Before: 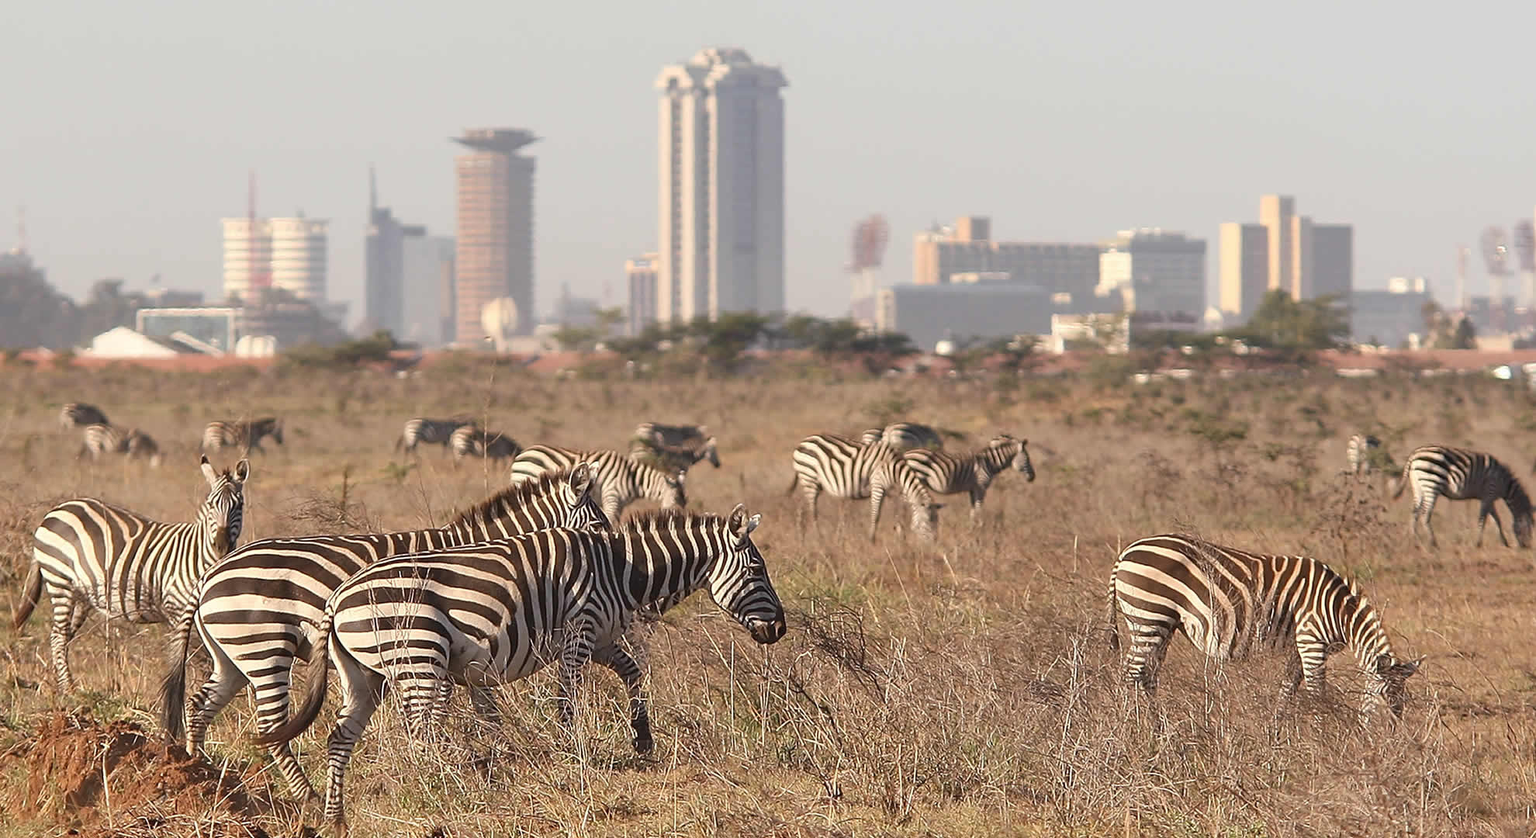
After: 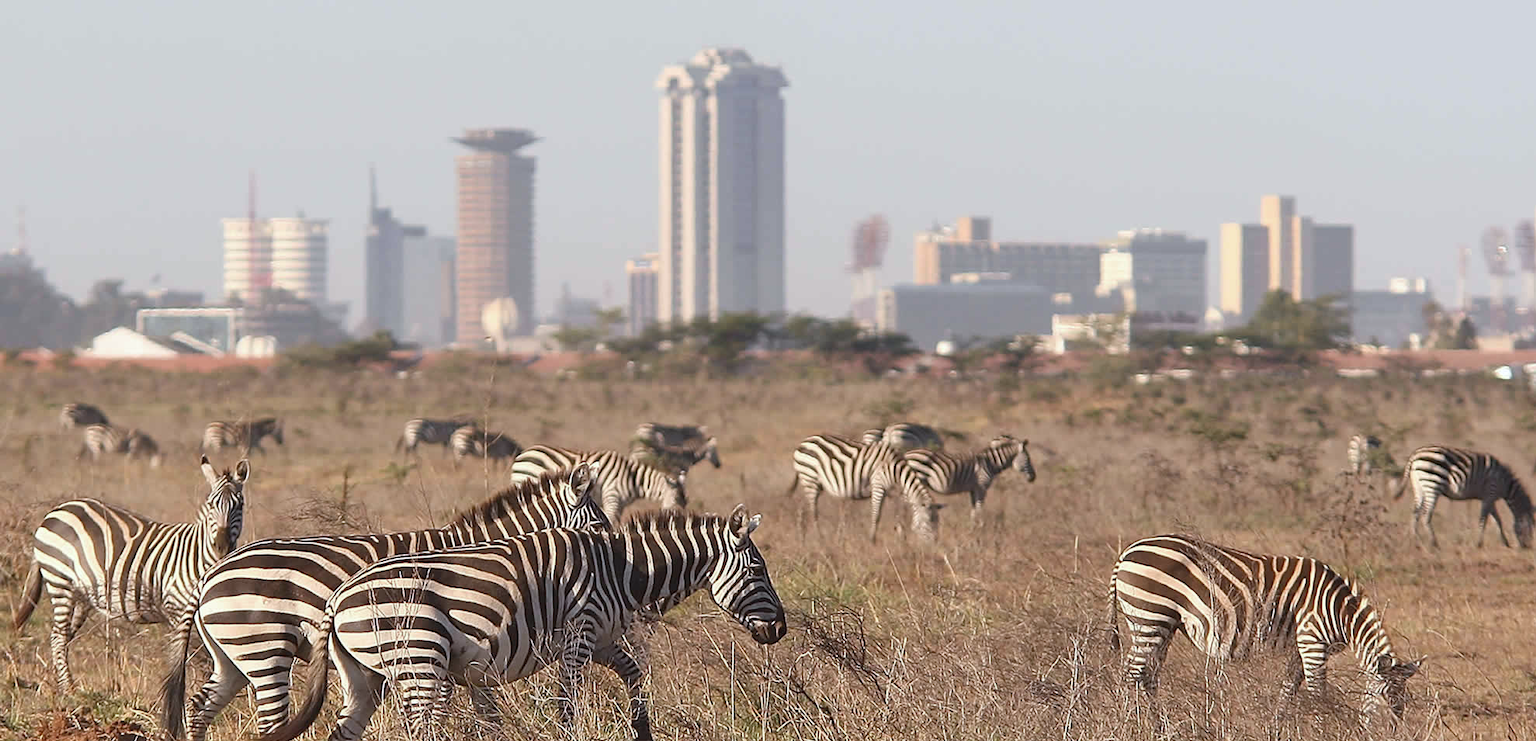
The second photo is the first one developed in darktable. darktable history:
crop and rotate: top 0%, bottom 11.49%
white balance: red 0.976, blue 1.04
